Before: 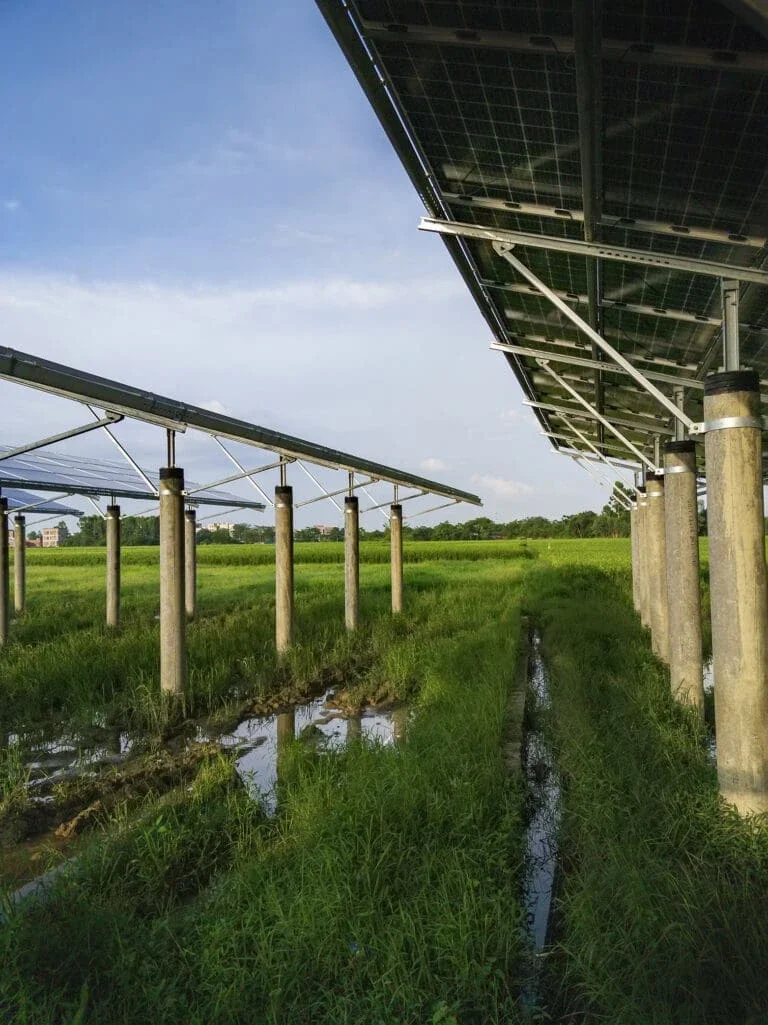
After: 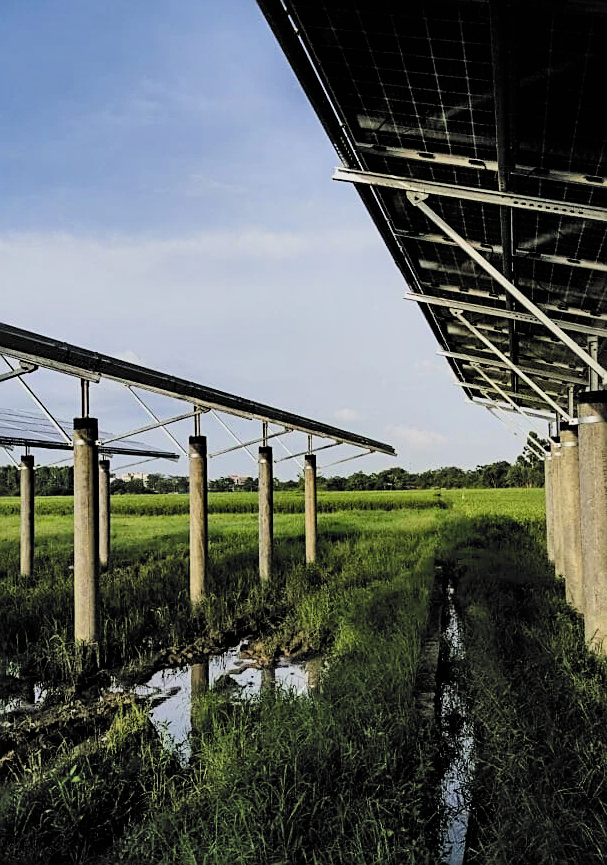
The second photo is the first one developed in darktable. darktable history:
shadows and highlights: shadows 43.84, white point adjustment -1.31, soften with gaussian
crop: left 11.287%, top 4.961%, right 9.598%, bottom 10.564%
sharpen: on, module defaults
filmic rgb: black relative exposure -5.14 EV, white relative exposure 3.98 EV, threshold 2.95 EV, hardness 2.9, contrast 1.412, highlights saturation mix -29.09%, color science v6 (2022), enable highlight reconstruction true
